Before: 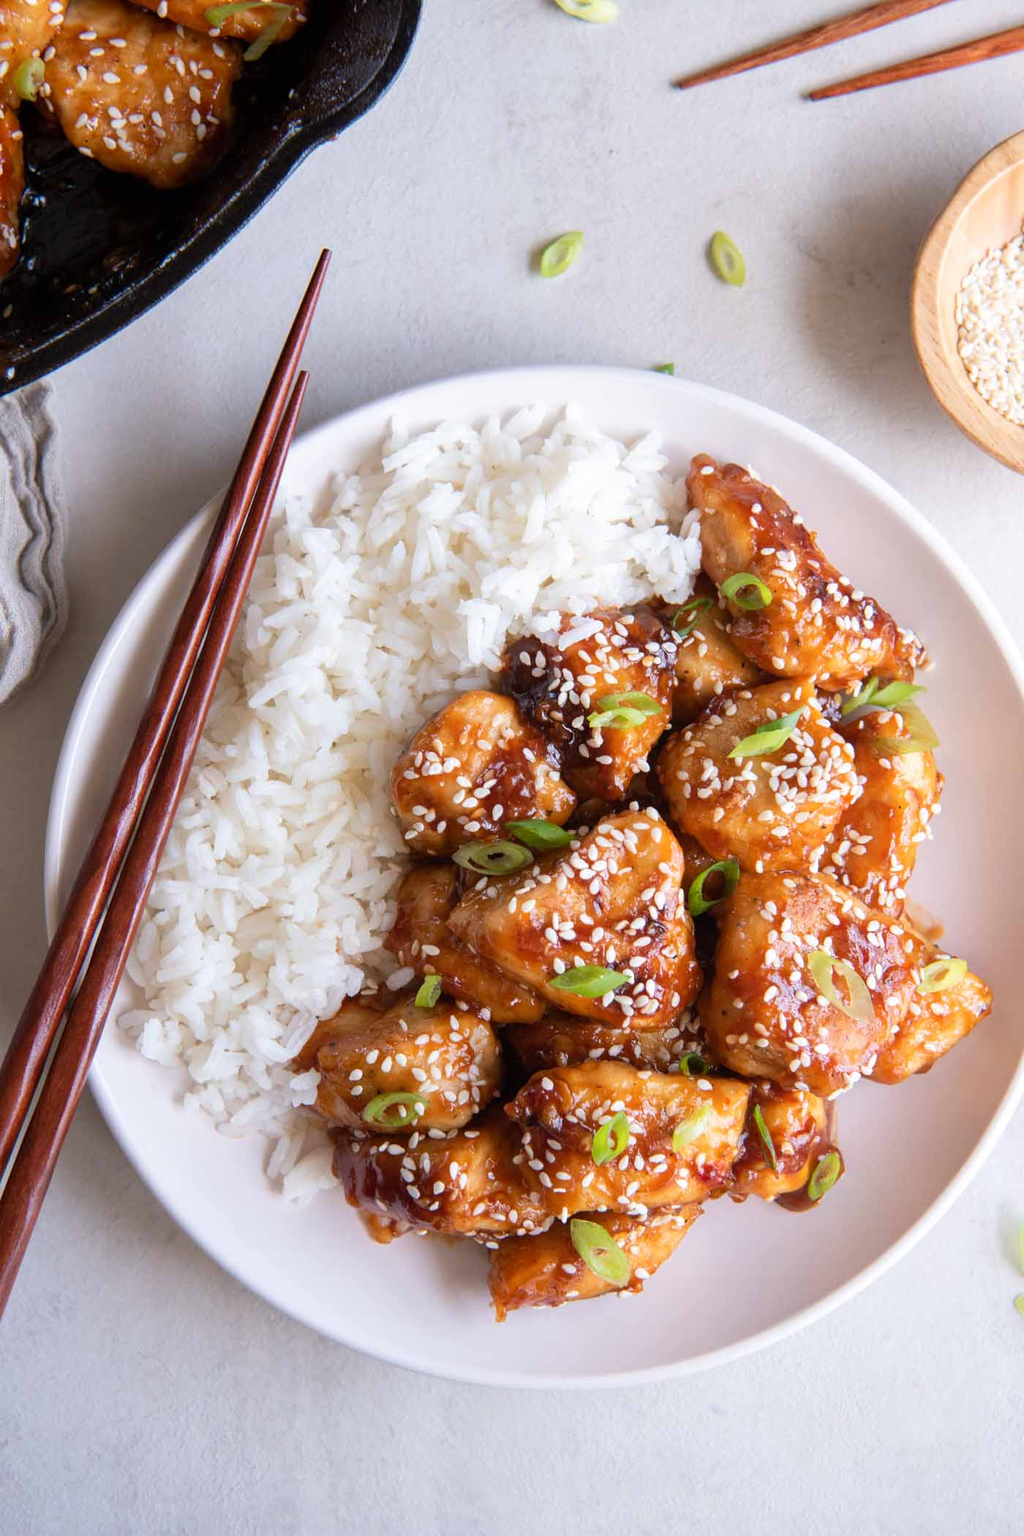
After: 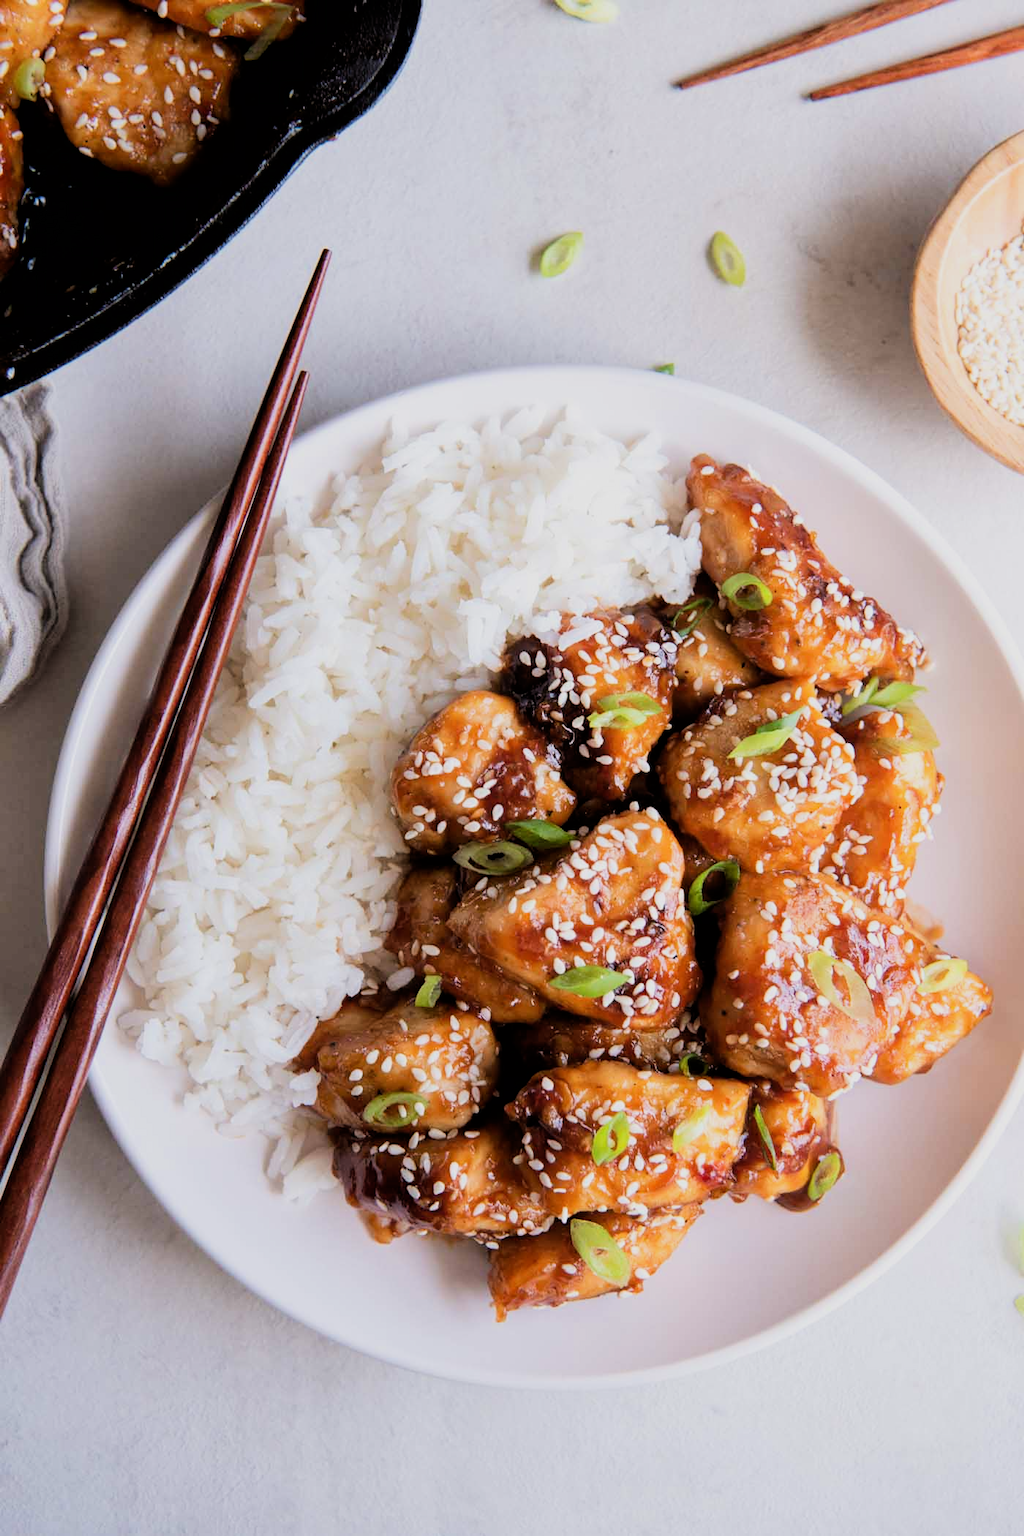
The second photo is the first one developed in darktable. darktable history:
filmic rgb: black relative exposure -5 EV, hardness 2.88, contrast 1.3, highlights saturation mix -10%
